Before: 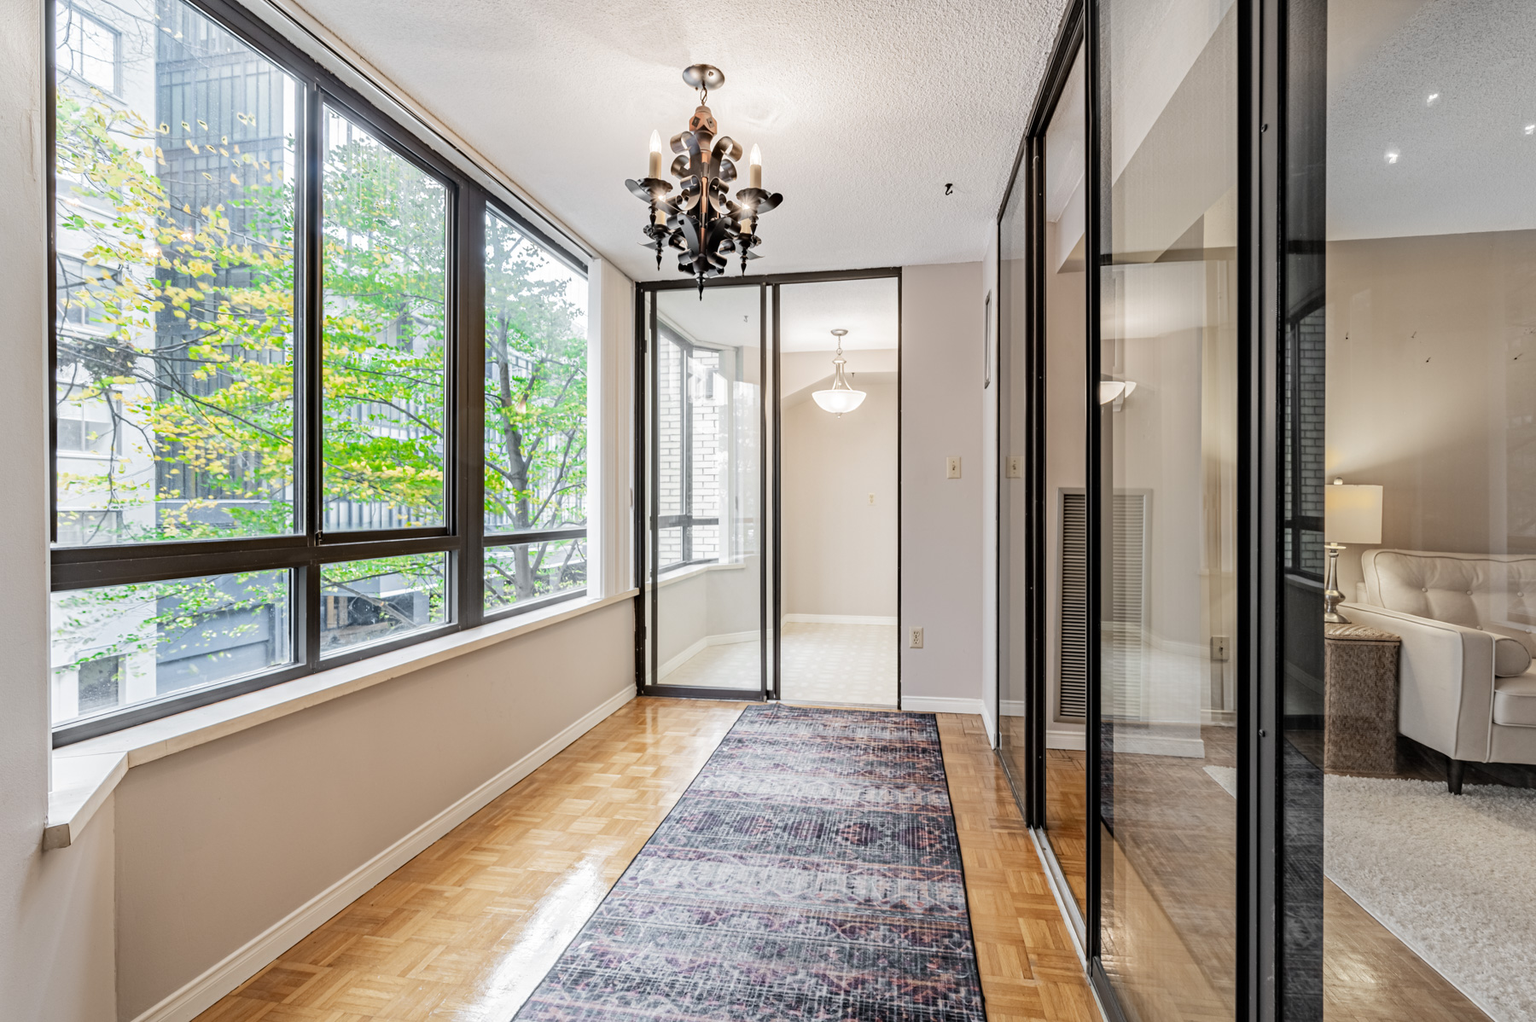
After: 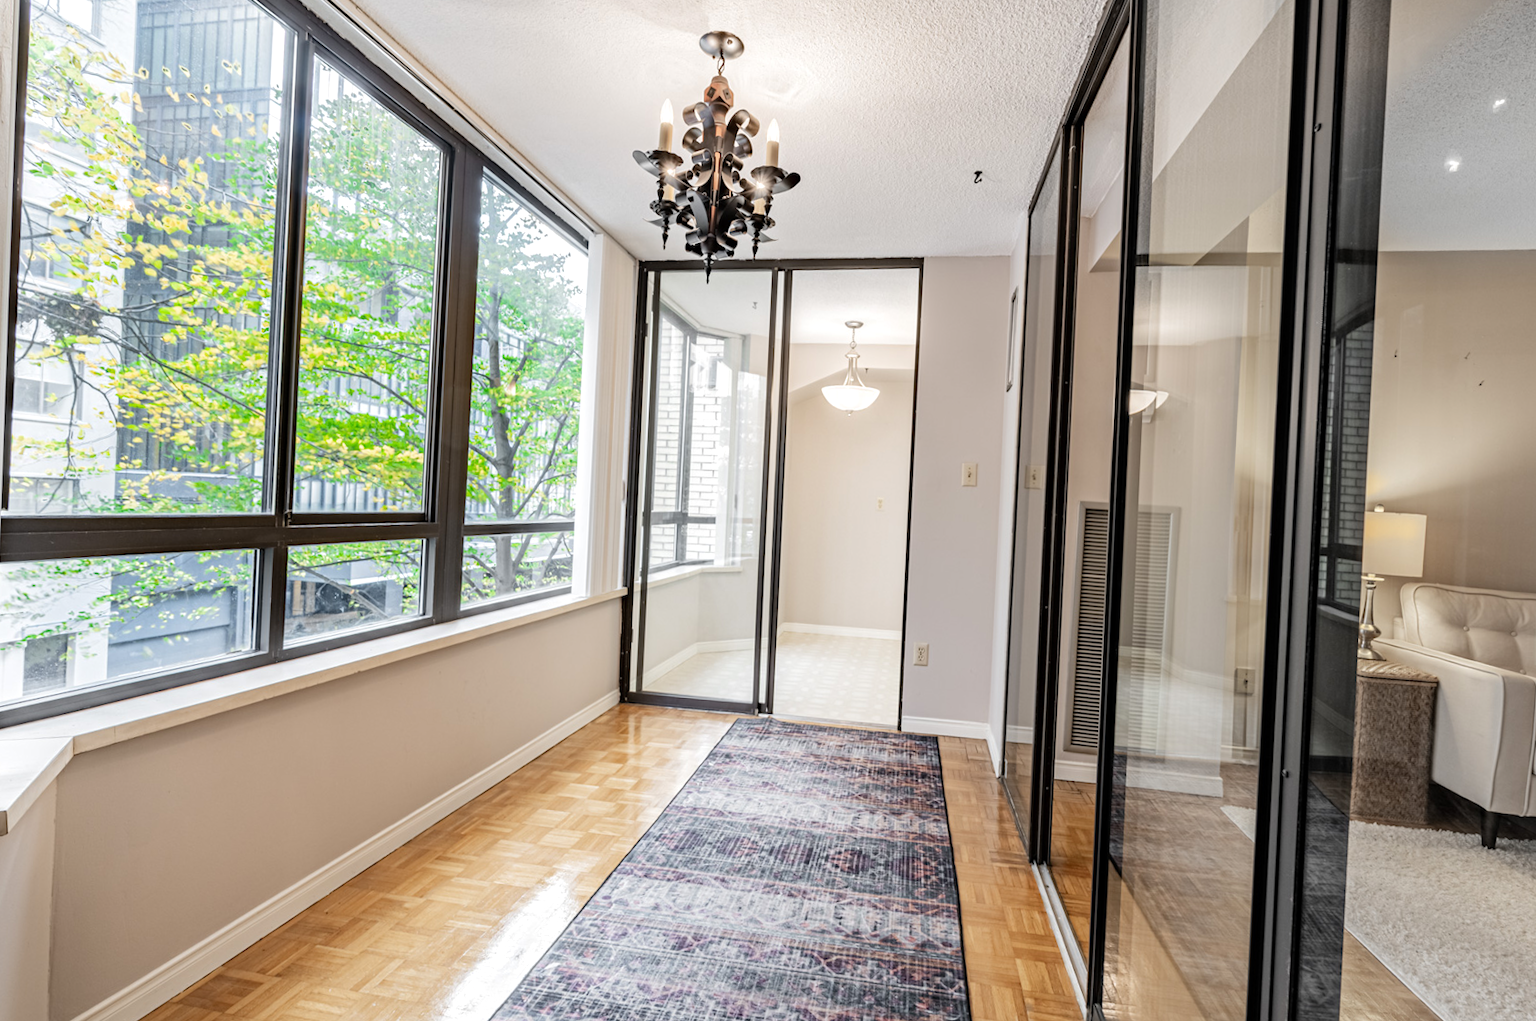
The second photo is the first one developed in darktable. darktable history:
crop and rotate: angle -2.67°
exposure: exposure 0.126 EV, compensate highlight preservation false
